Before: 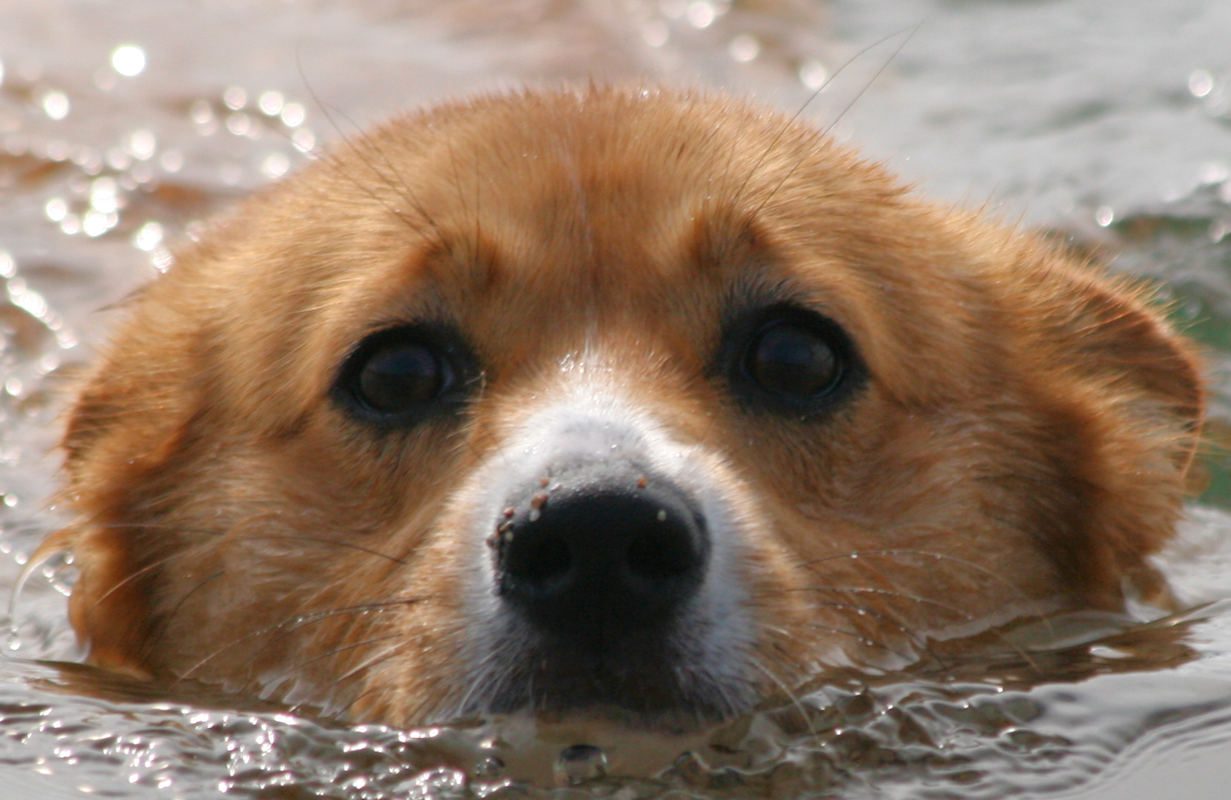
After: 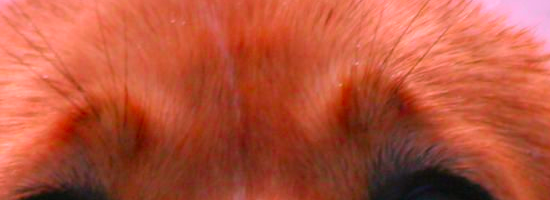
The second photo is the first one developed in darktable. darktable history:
color correction: highlights a* 19.5, highlights b* -11.53, saturation 1.69
crop: left 28.64%, top 16.832%, right 26.637%, bottom 58.055%
